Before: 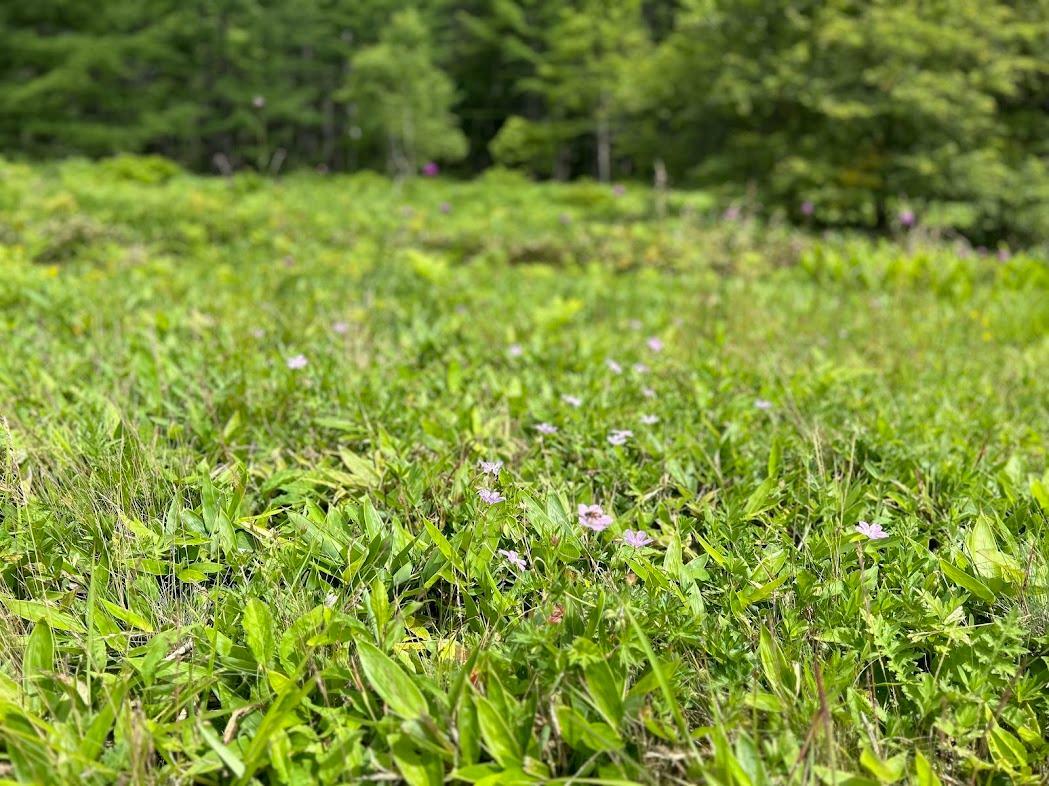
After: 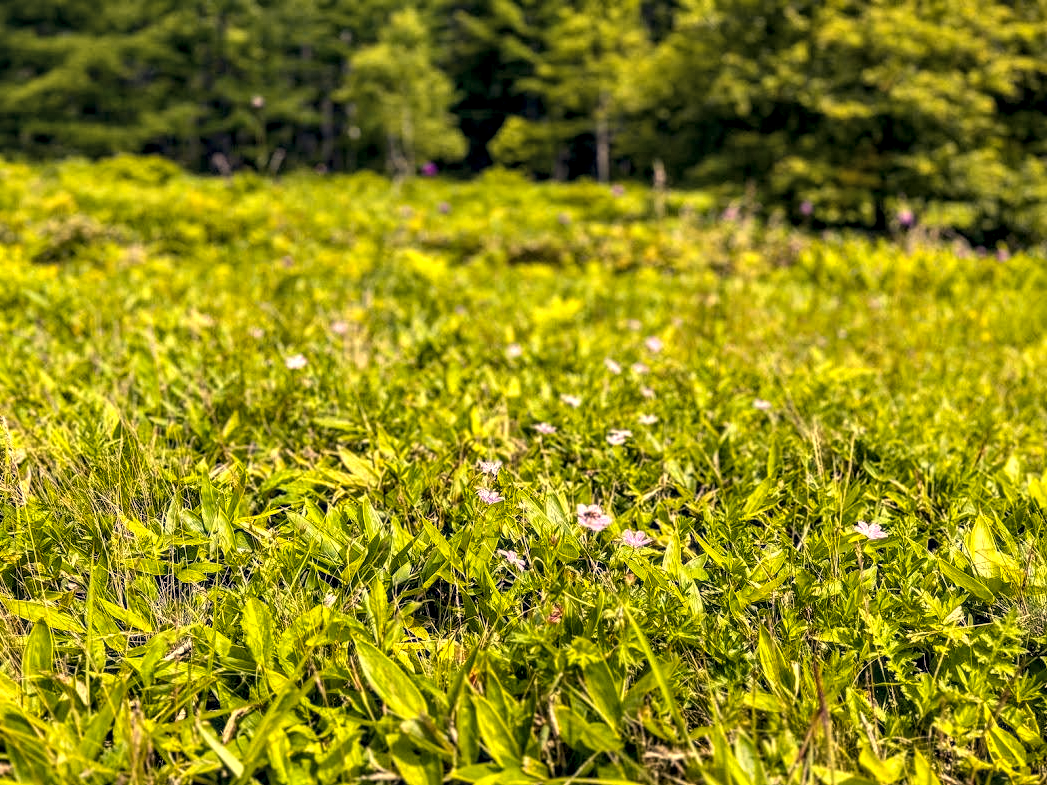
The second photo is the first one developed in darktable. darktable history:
color correction: highlights a* 19.83, highlights b* 27.51, shadows a* 3.33, shadows b* -17.57, saturation 0.732
exposure: black level correction 0.001, compensate highlight preservation false
crop and rotate: left 0.143%, bottom 0.007%
shadows and highlights: shadows 24.8, highlights -26.39
color balance rgb: shadows lift › luminance -19.893%, linear chroma grading › global chroma 18.505%, perceptual saturation grading › global saturation 30.242%
local contrast: highlights 79%, shadows 56%, detail 175%, midtone range 0.435
